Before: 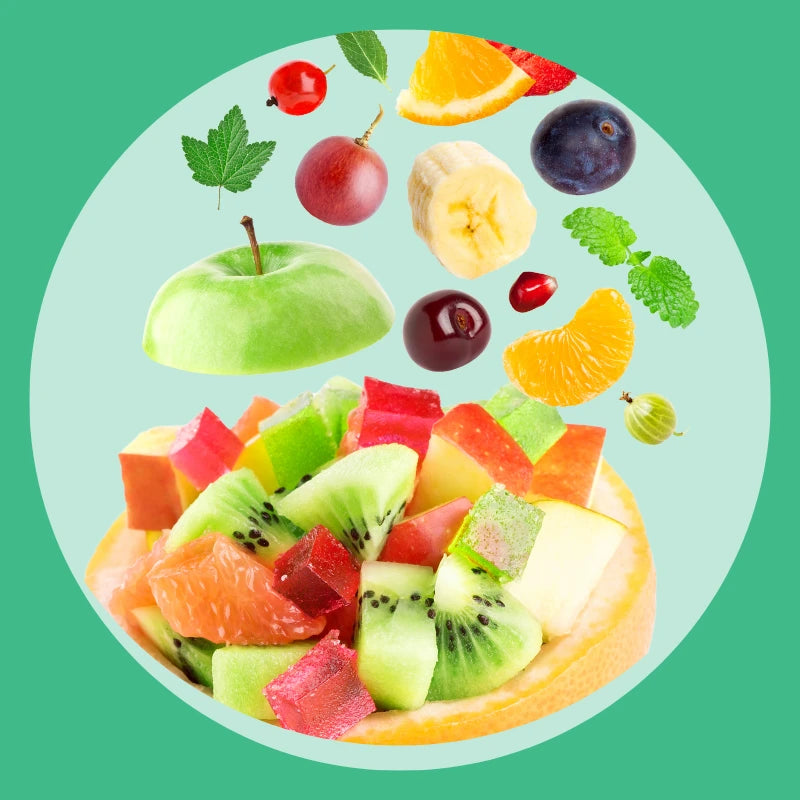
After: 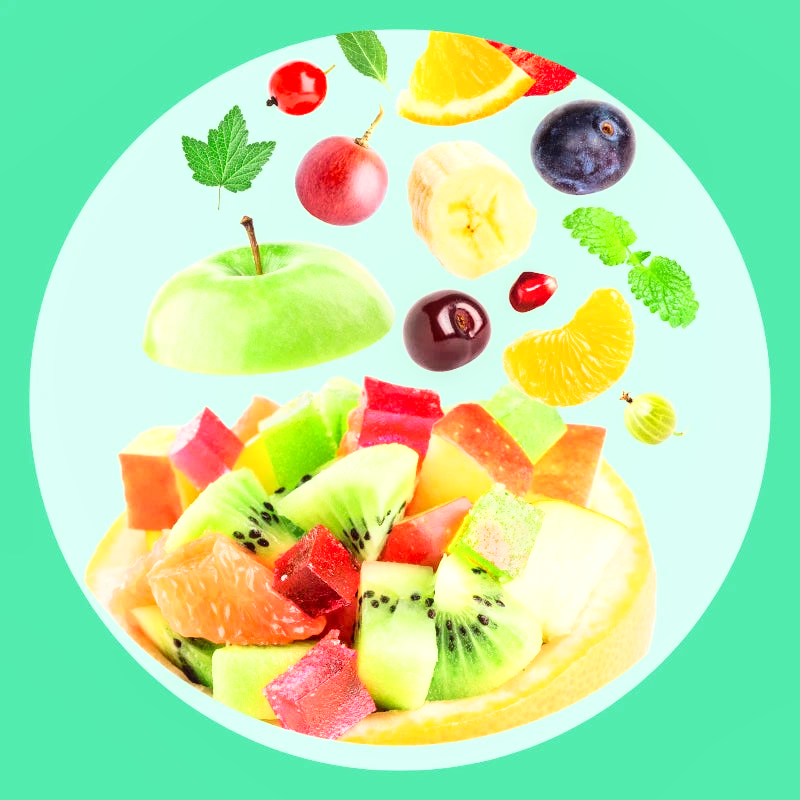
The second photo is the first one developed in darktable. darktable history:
local contrast: on, module defaults
base curve: curves: ch0 [(0, 0) (0.028, 0.03) (0.121, 0.232) (0.46, 0.748) (0.859, 0.968) (1, 1)]
